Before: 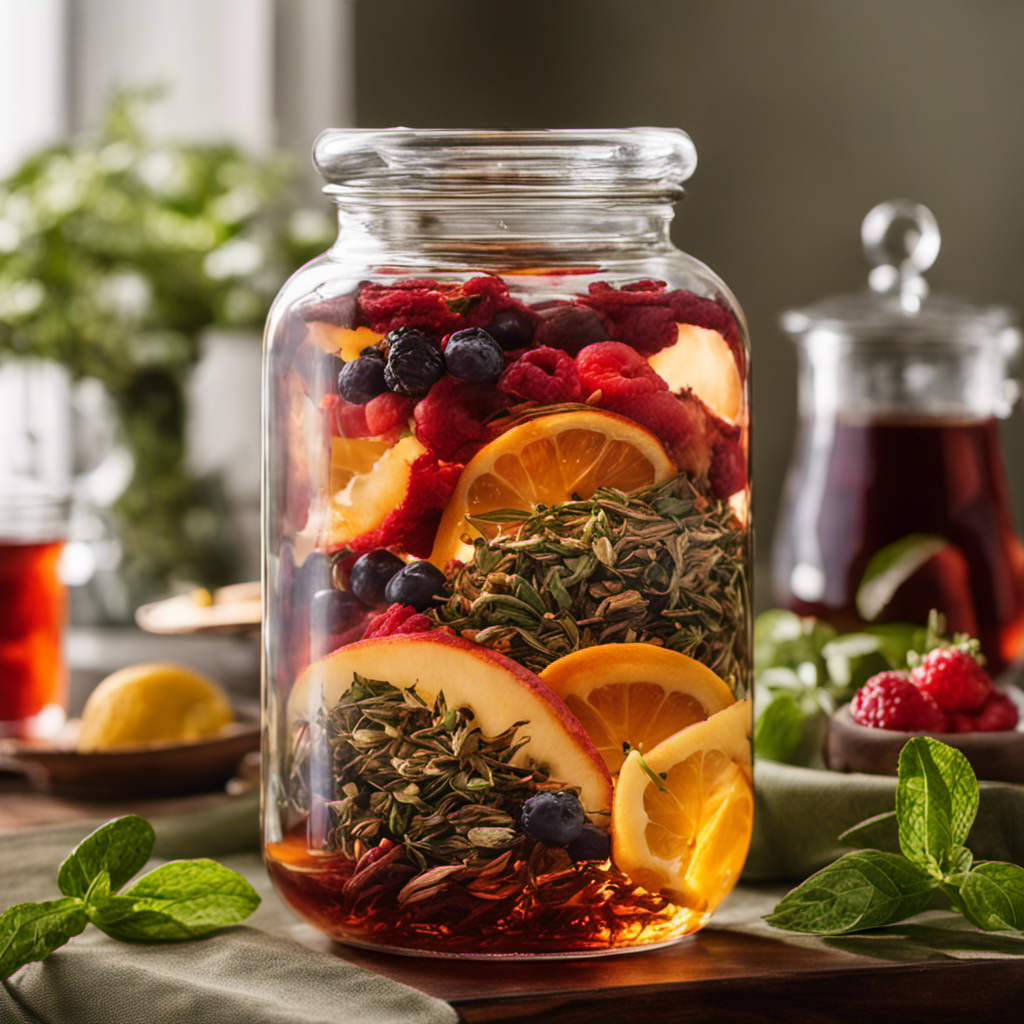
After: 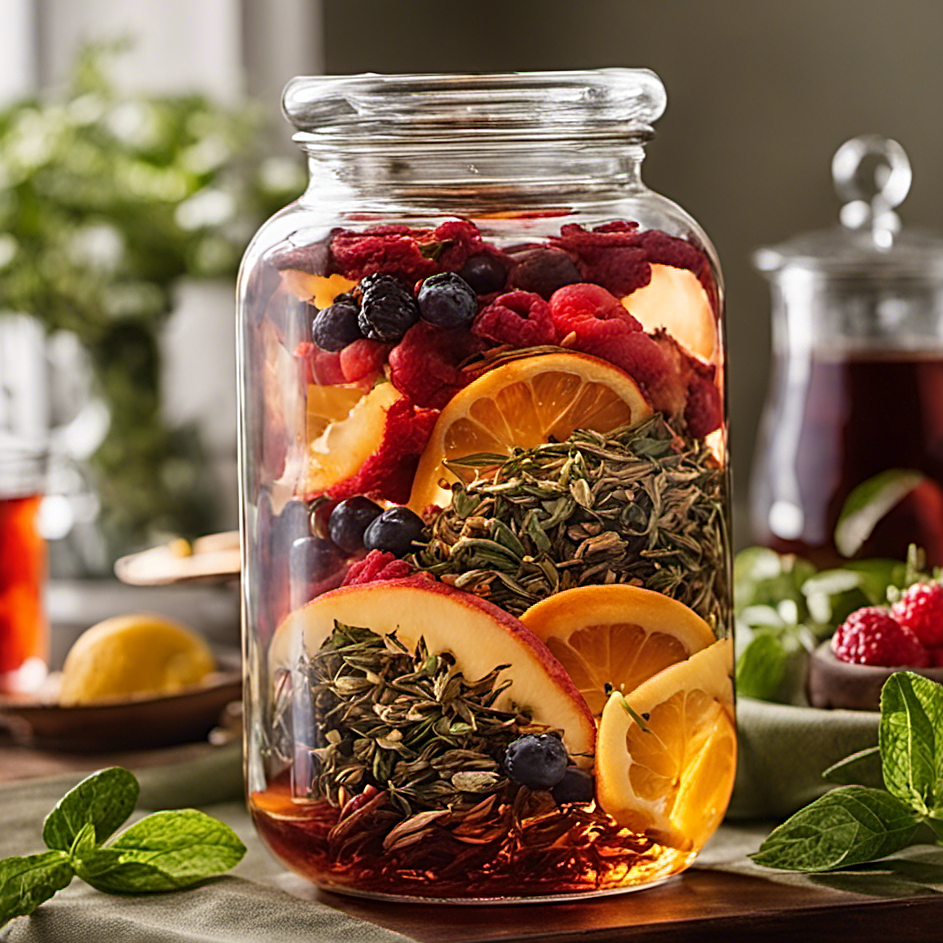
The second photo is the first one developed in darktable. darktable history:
crop: left 3.305%, top 6.436%, right 6.389%, bottom 3.258%
sharpen: radius 2.817, amount 0.715
rotate and perspective: rotation -1.24°, automatic cropping off
exposure: compensate highlight preservation false
